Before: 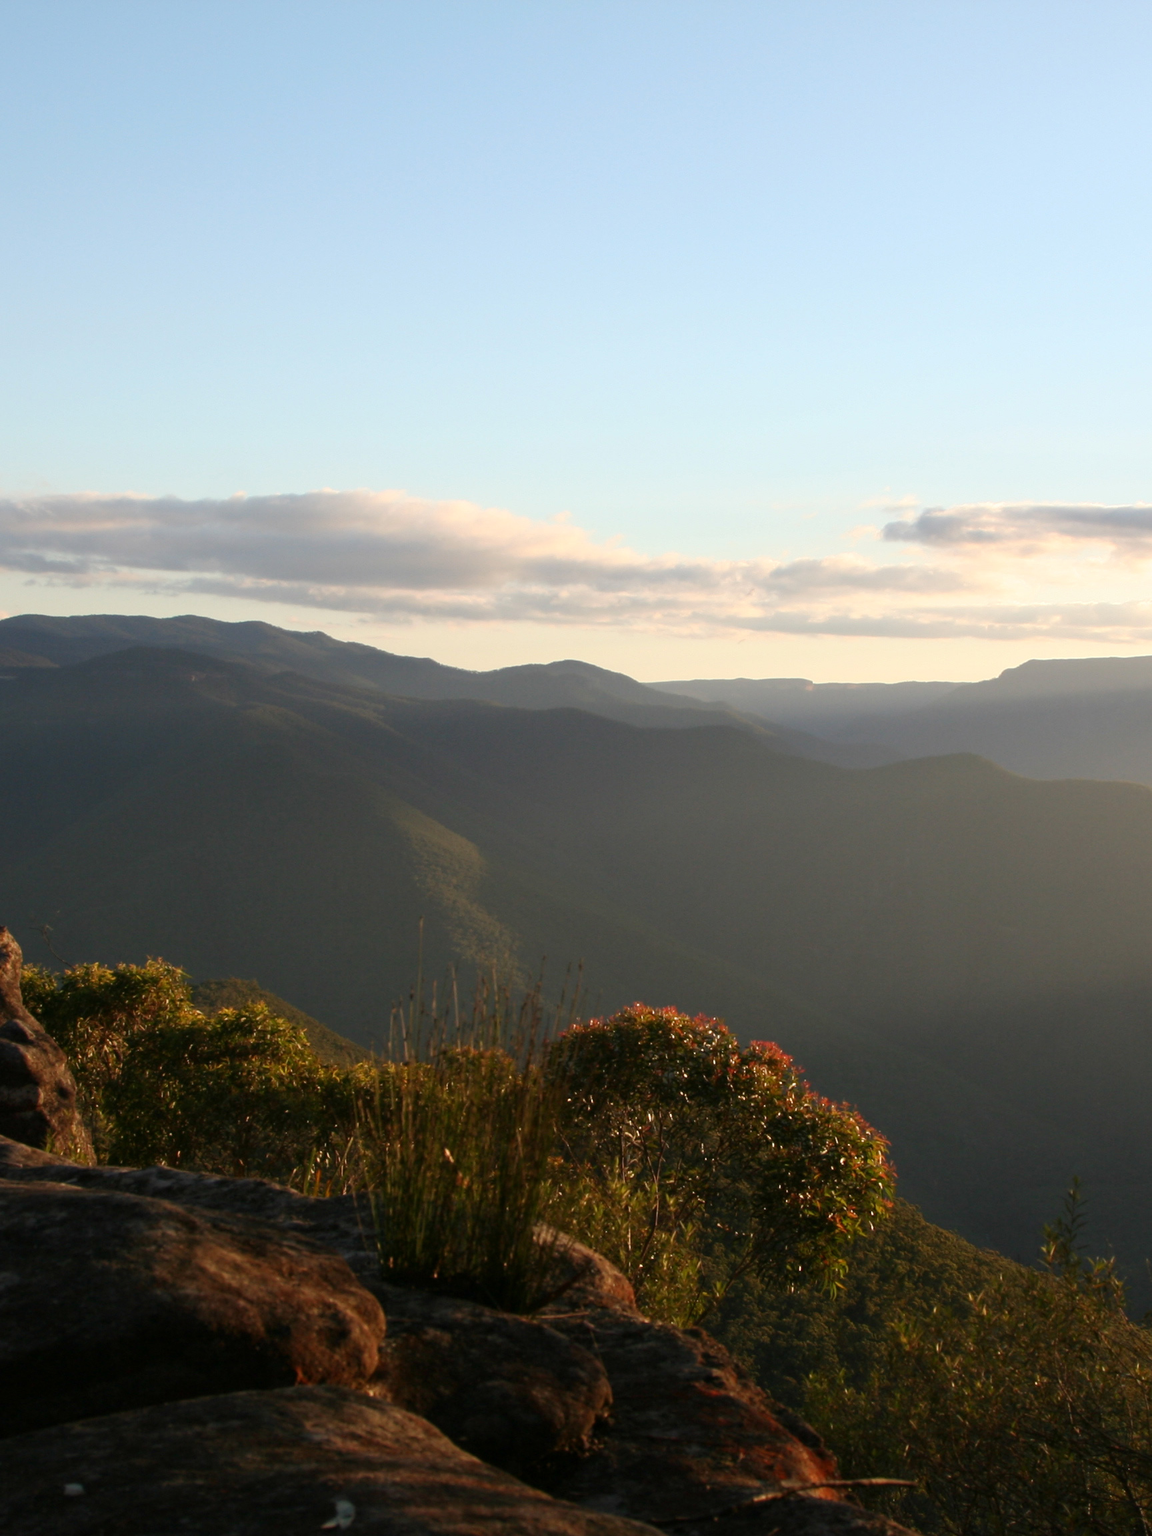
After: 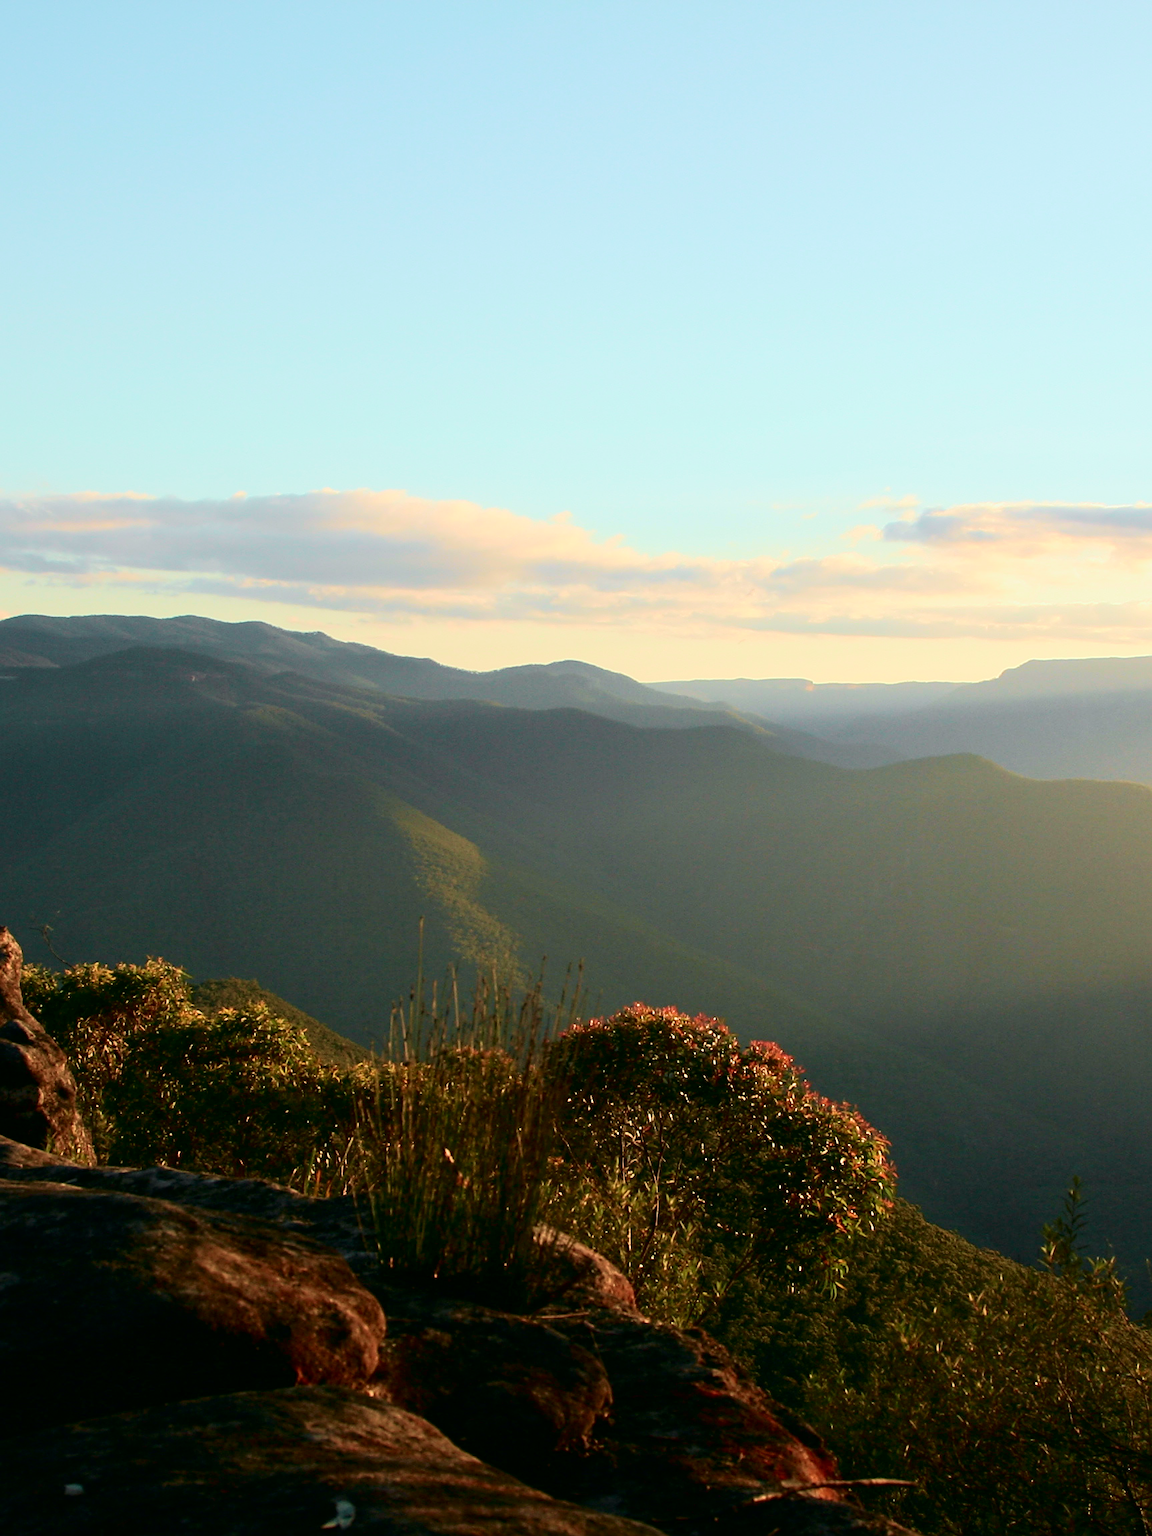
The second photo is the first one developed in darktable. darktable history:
sharpen: on, module defaults
exposure: exposure -0.01 EV, compensate highlight preservation false
tone curve: curves: ch0 [(0, 0) (0.037, 0.011) (0.135, 0.093) (0.266, 0.281) (0.461, 0.555) (0.581, 0.716) (0.675, 0.793) (0.767, 0.849) (0.91, 0.924) (1, 0.979)]; ch1 [(0, 0) (0.292, 0.278) (0.431, 0.418) (0.493, 0.479) (0.506, 0.5) (0.532, 0.537) (0.562, 0.581) (0.641, 0.663) (0.754, 0.76) (1, 1)]; ch2 [(0, 0) (0.294, 0.3) (0.361, 0.372) (0.429, 0.445) (0.478, 0.486) (0.502, 0.498) (0.518, 0.522) (0.531, 0.549) (0.561, 0.59) (0.64, 0.655) (0.693, 0.706) (0.845, 0.833) (1, 0.951)], color space Lab, independent channels, preserve colors none
white balance: emerald 1
velvia: on, module defaults
